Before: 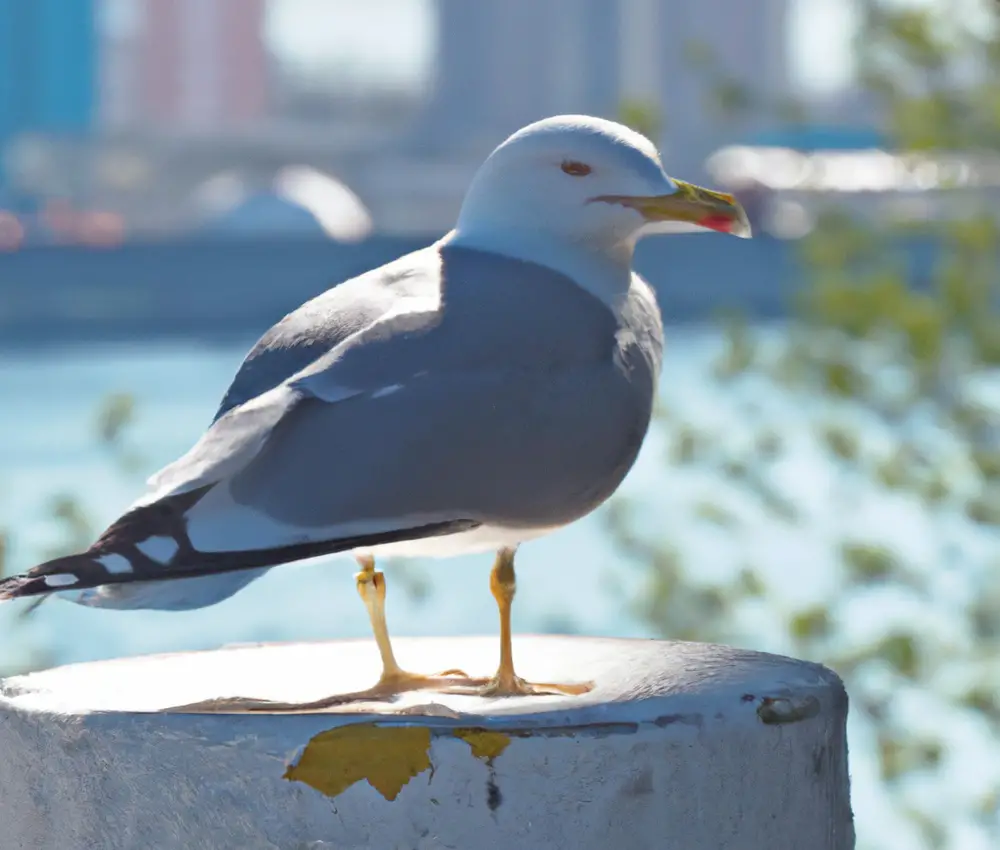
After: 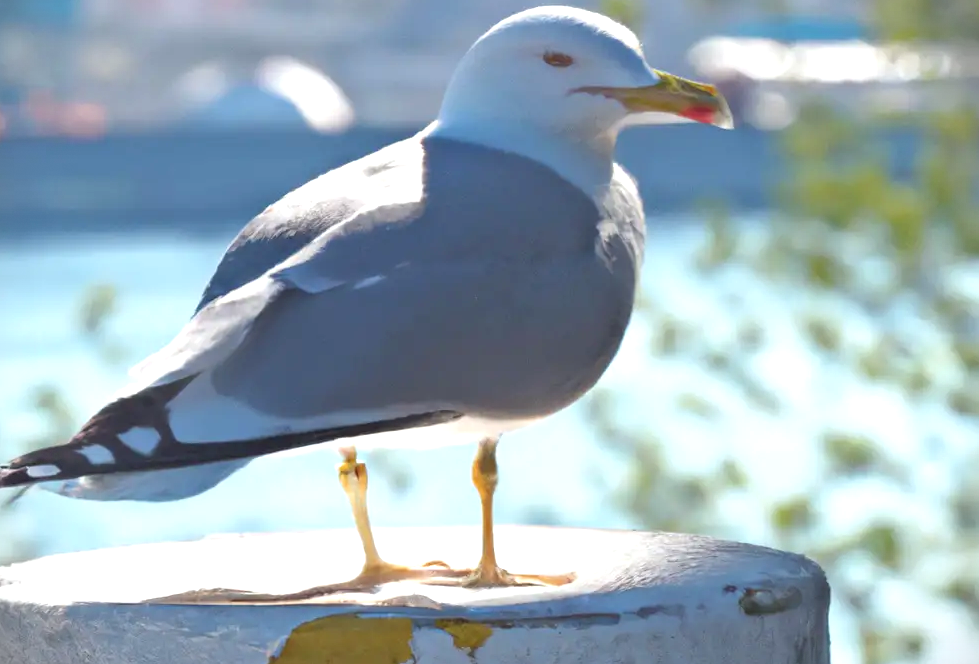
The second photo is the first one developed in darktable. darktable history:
exposure: black level correction 0, exposure 0.499 EV, compensate highlight preservation false
vignetting: fall-off start 91.25%, dithering 8-bit output
crop and rotate: left 1.805%, top 12.993%, right 0.28%, bottom 8.817%
